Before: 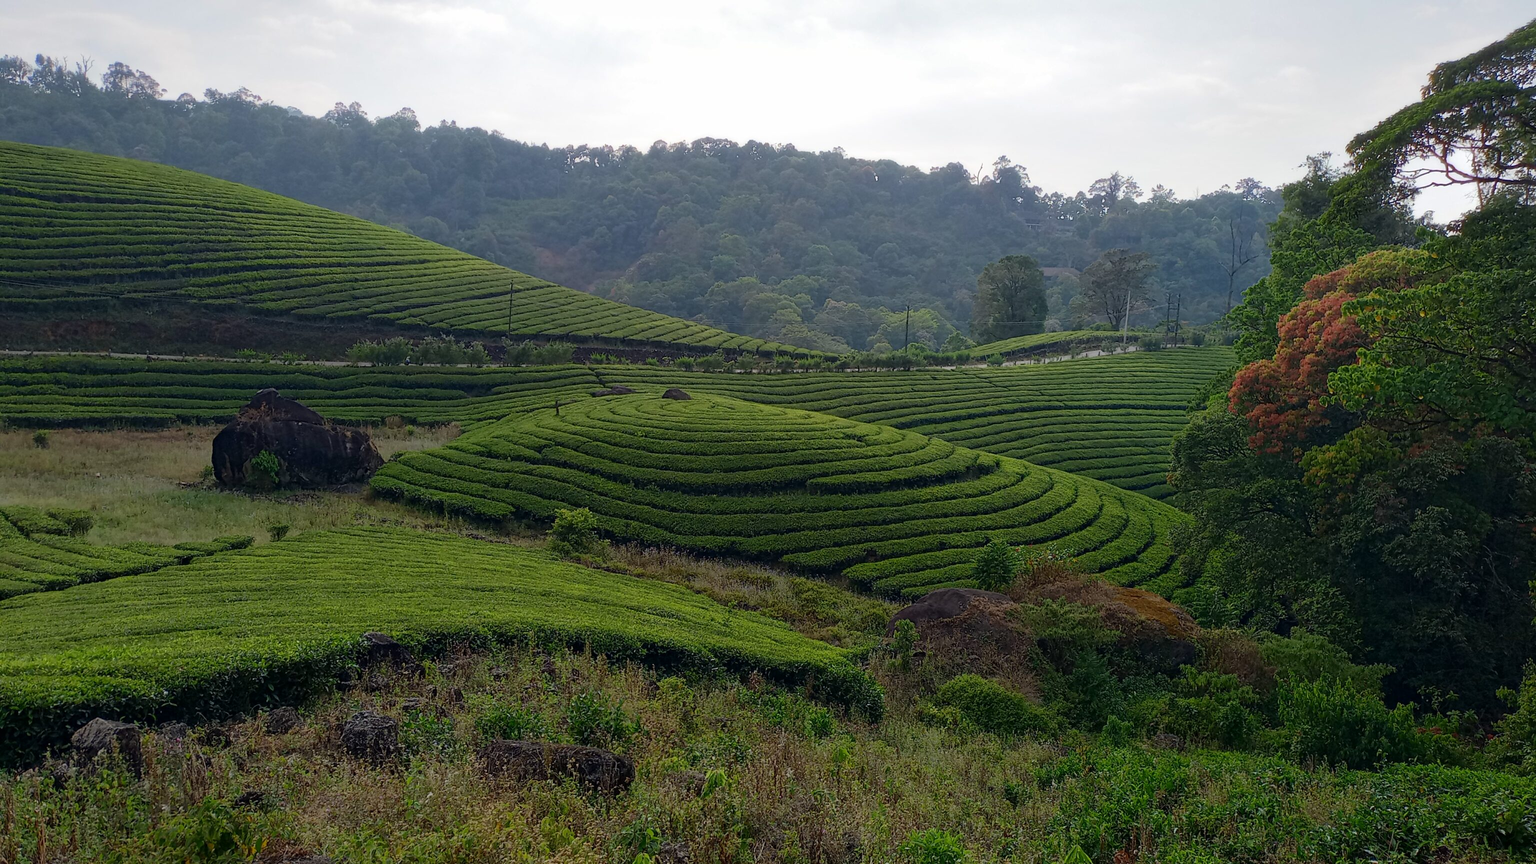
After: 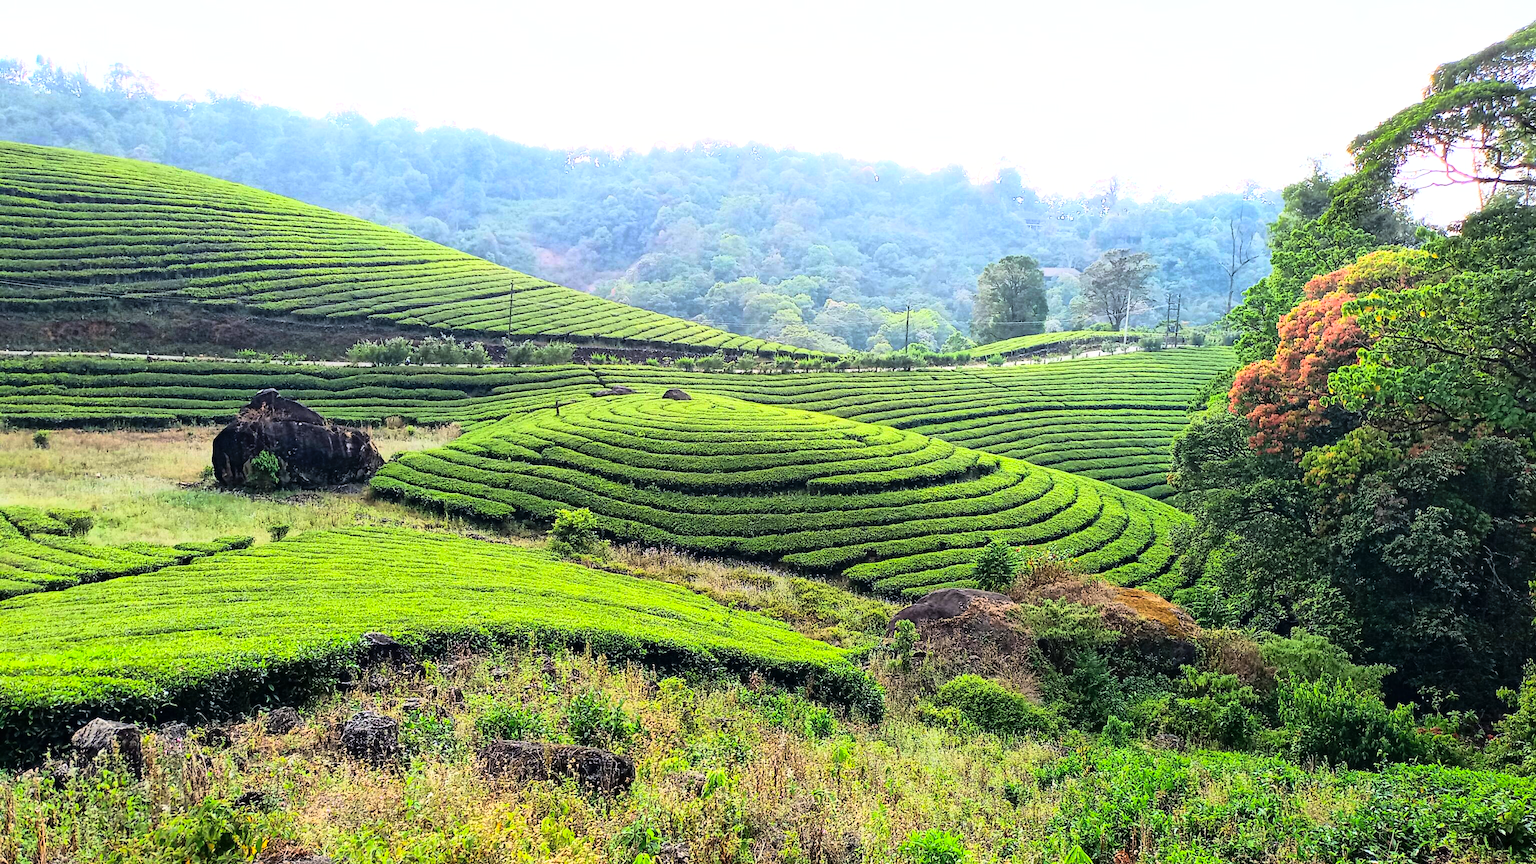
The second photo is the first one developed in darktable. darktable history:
exposure: black level correction 0, exposure 1.379 EV, compensate exposure bias true, compensate highlight preservation false
shadows and highlights: on, module defaults
rgb curve: curves: ch0 [(0, 0) (0.21, 0.15) (0.24, 0.21) (0.5, 0.75) (0.75, 0.96) (0.89, 0.99) (1, 1)]; ch1 [(0, 0.02) (0.21, 0.13) (0.25, 0.2) (0.5, 0.67) (0.75, 0.9) (0.89, 0.97) (1, 1)]; ch2 [(0, 0.02) (0.21, 0.13) (0.25, 0.2) (0.5, 0.67) (0.75, 0.9) (0.89, 0.97) (1, 1)], compensate middle gray true
